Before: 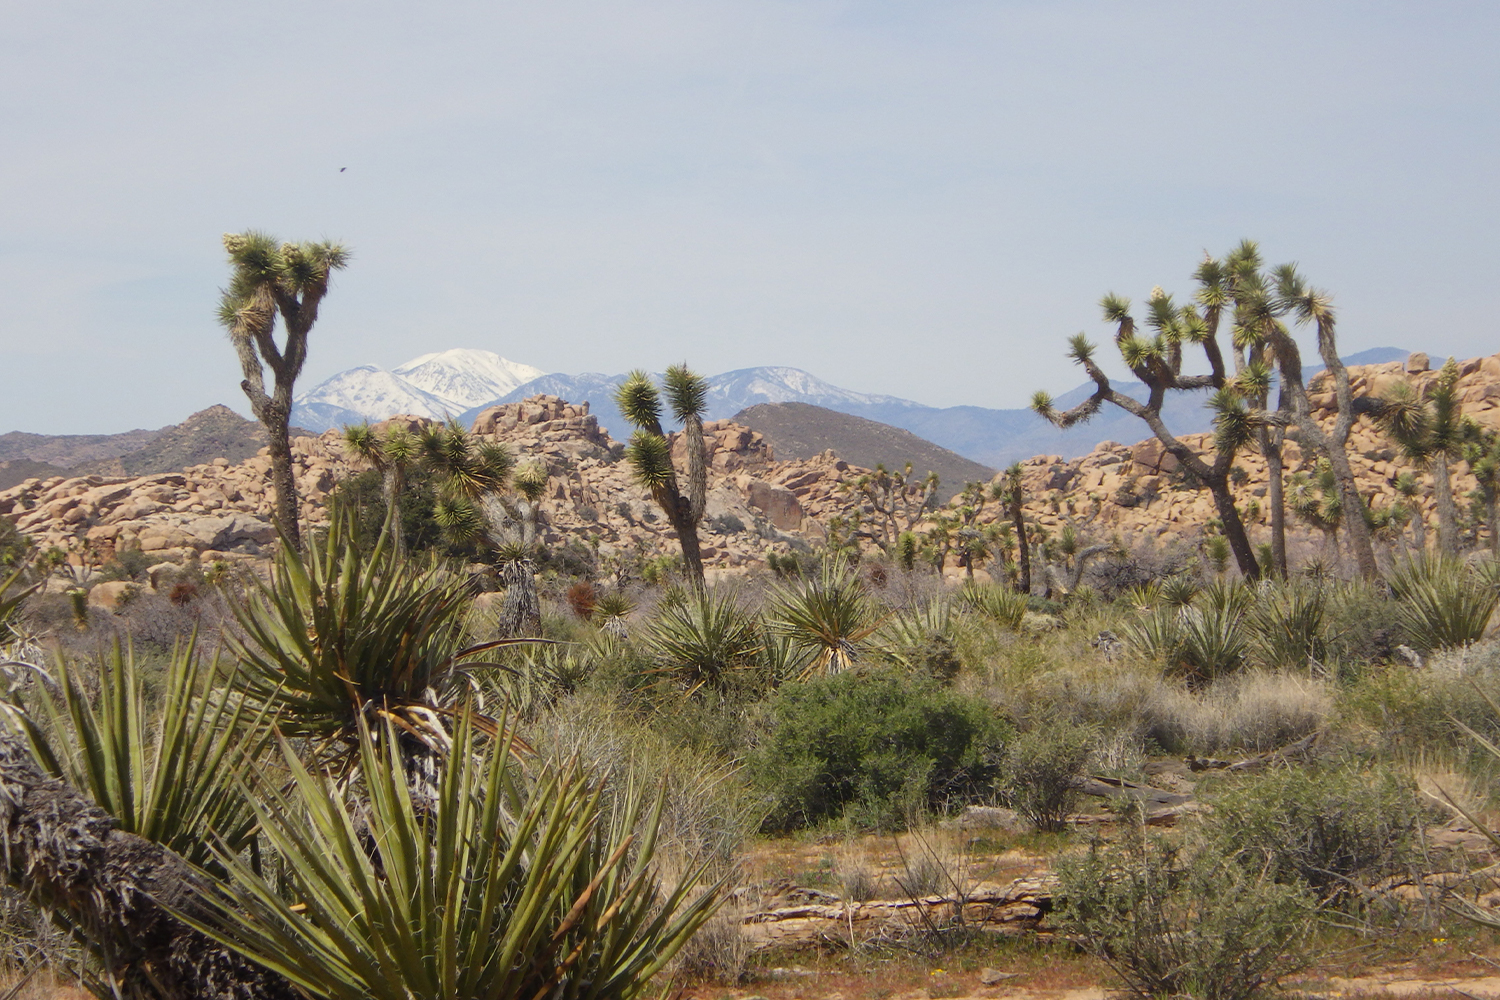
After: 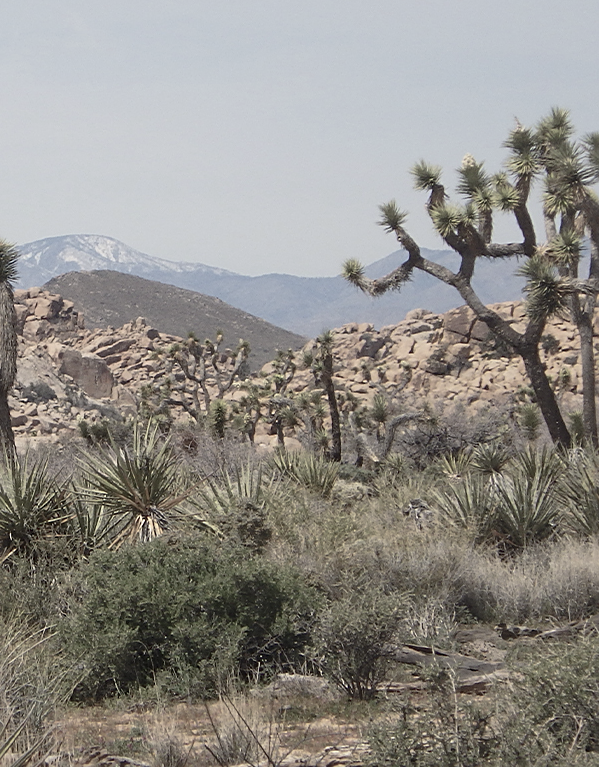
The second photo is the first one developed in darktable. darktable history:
color balance rgb: perceptual saturation grading › global saturation -28.57%, perceptual saturation grading › highlights -20.689%, perceptual saturation grading › mid-tones -23.834%, perceptual saturation grading › shadows -24.011%, global vibrance 14.151%
tone equalizer: edges refinement/feathering 500, mask exposure compensation -1.57 EV, preserve details no
sharpen: on, module defaults
crop: left 45.952%, top 13.214%, right 14.105%, bottom 10.014%
